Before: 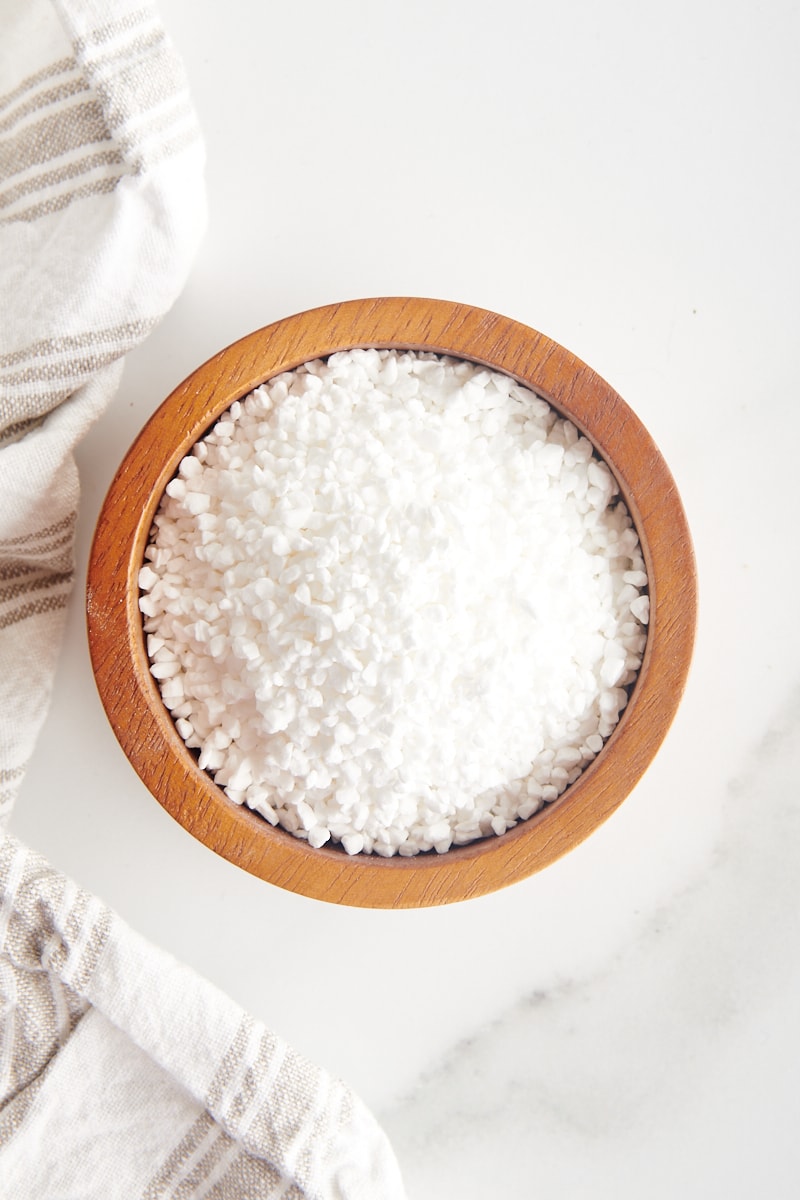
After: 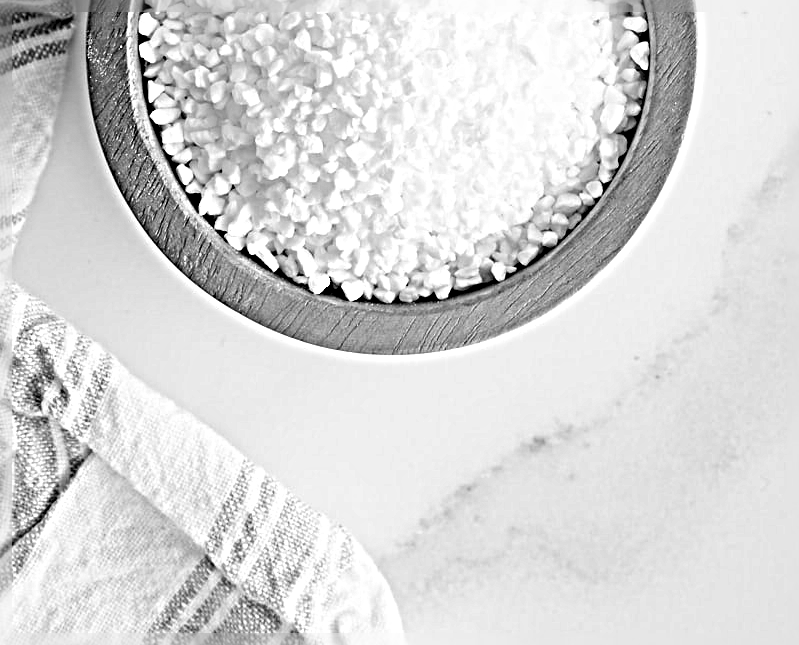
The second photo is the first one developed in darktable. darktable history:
sharpen: radius 6.3, amount 1.8, threshold 0
white balance: red 0.931, blue 1.11
crop and rotate: top 46.237%
monochrome: on, module defaults
